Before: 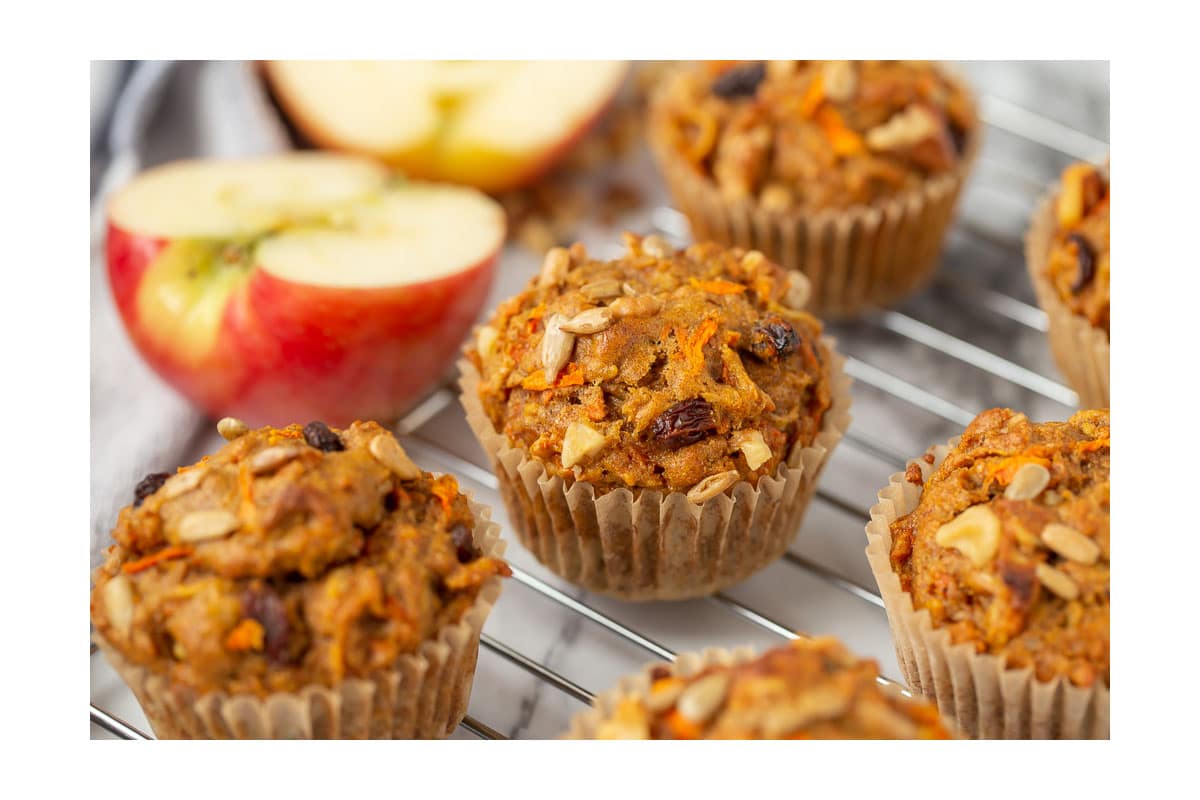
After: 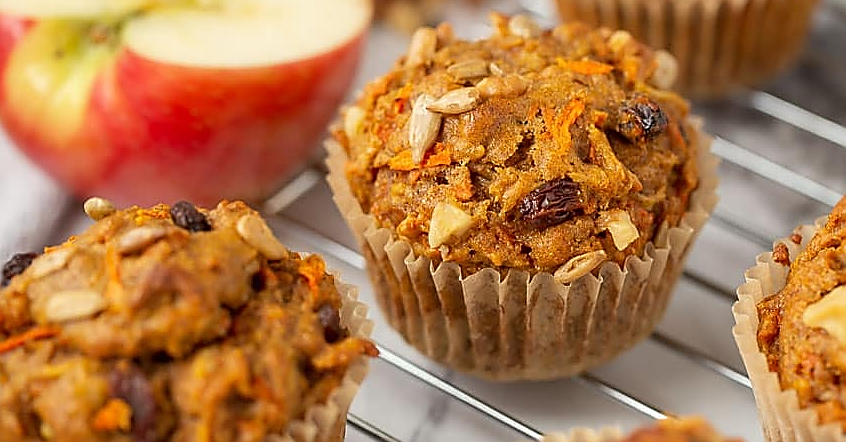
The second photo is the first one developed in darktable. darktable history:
crop: left 11.123%, top 27.61%, right 18.3%, bottom 17.034%
sharpen: radius 1.4, amount 1.25, threshold 0.7
